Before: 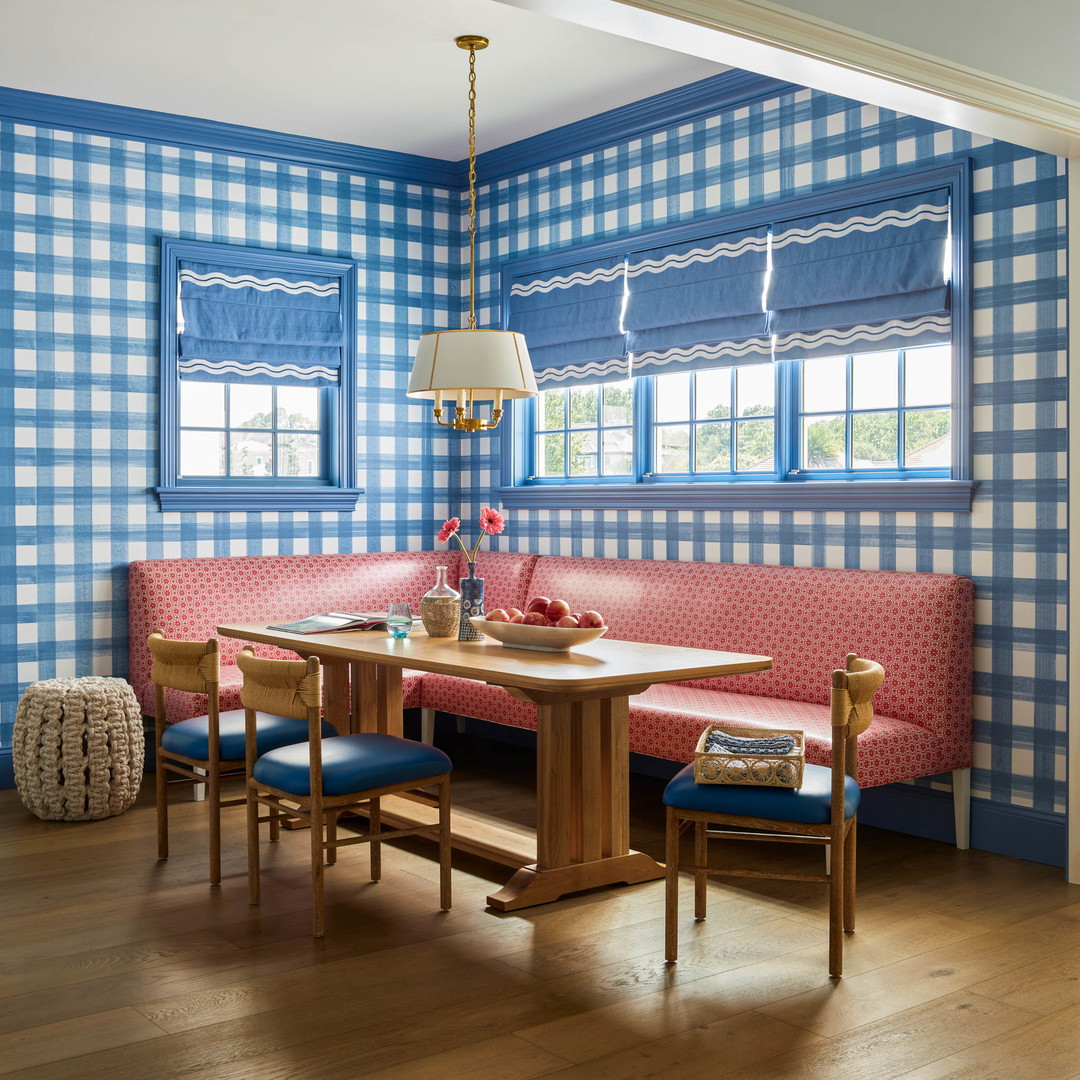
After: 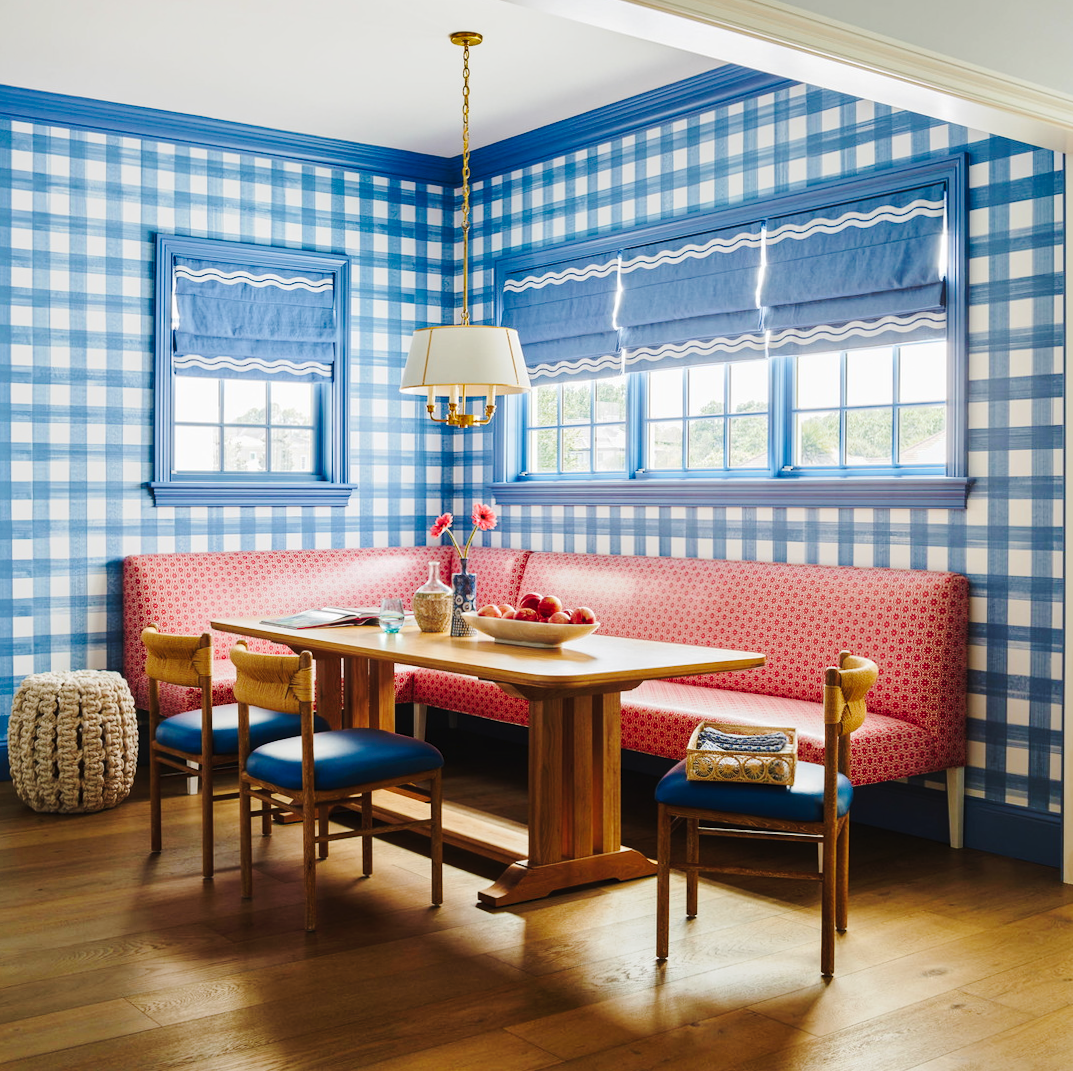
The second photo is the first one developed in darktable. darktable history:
rotate and perspective: rotation 0.192°, lens shift (horizontal) -0.015, crop left 0.005, crop right 0.996, crop top 0.006, crop bottom 0.99
tone curve: curves: ch0 [(0, 0) (0.003, 0.023) (0.011, 0.029) (0.025, 0.037) (0.044, 0.047) (0.069, 0.057) (0.1, 0.075) (0.136, 0.103) (0.177, 0.145) (0.224, 0.193) (0.277, 0.266) (0.335, 0.362) (0.399, 0.473) (0.468, 0.569) (0.543, 0.655) (0.623, 0.73) (0.709, 0.804) (0.801, 0.874) (0.898, 0.924) (1, 1)], preserve colors none
